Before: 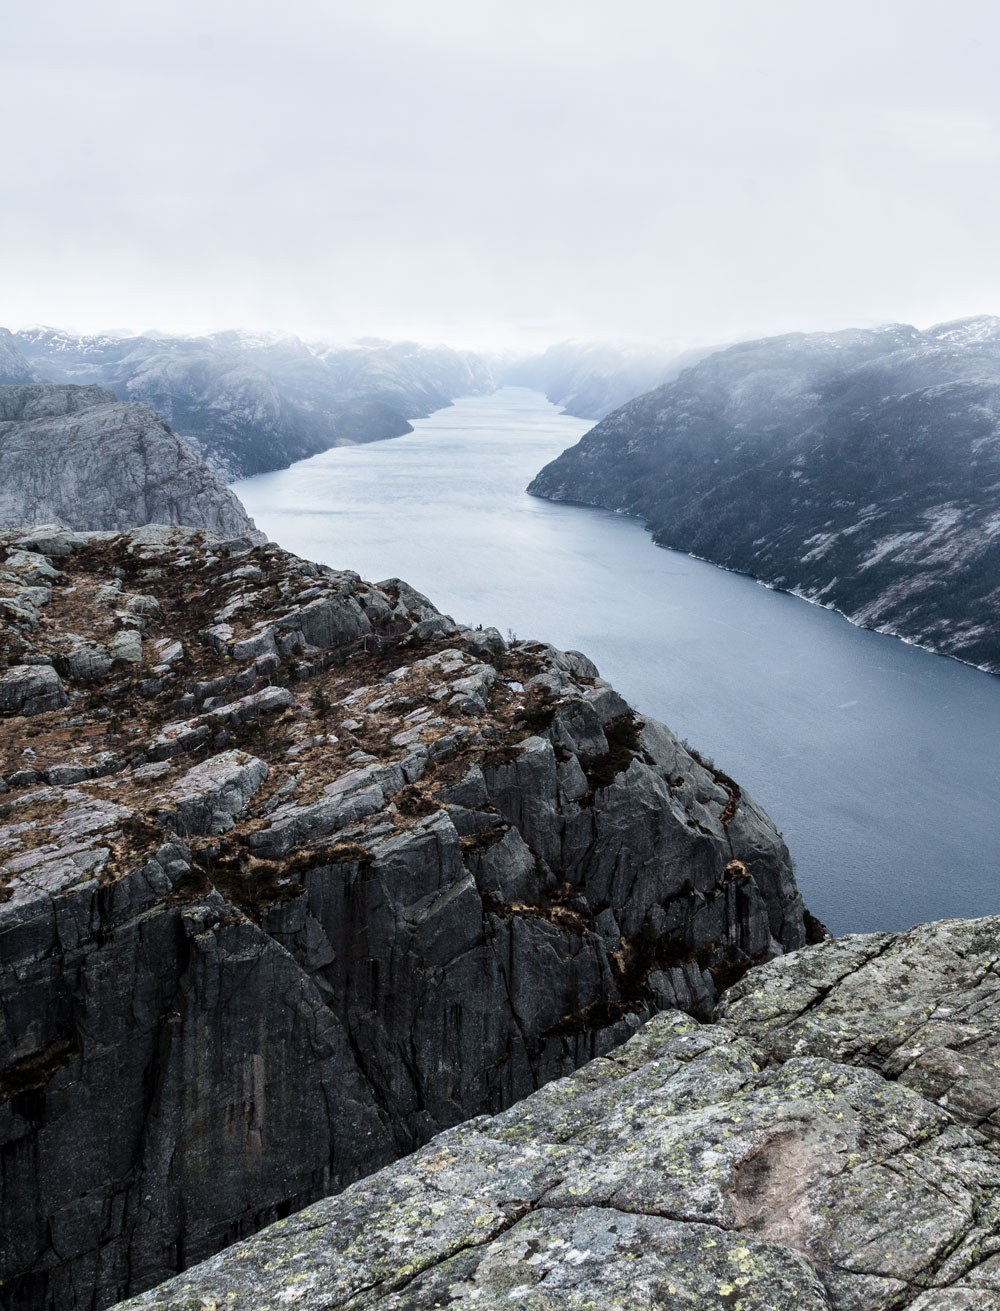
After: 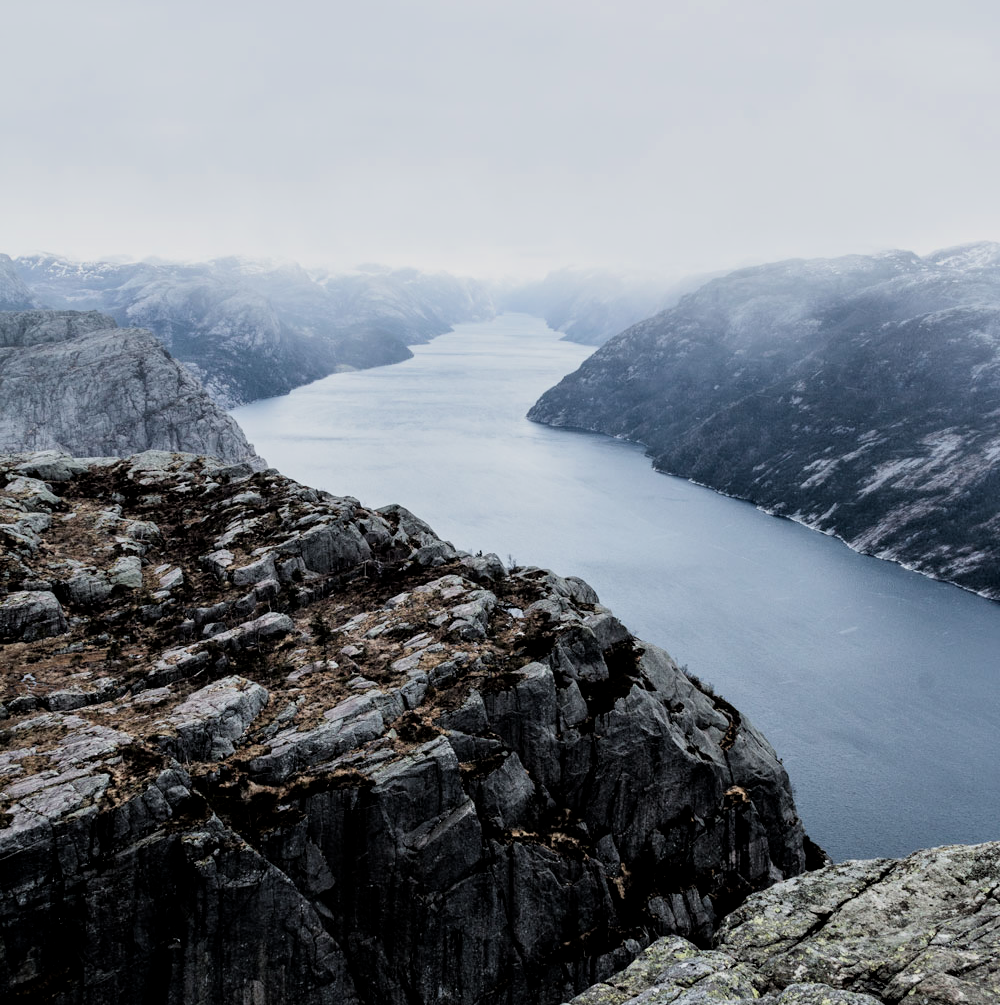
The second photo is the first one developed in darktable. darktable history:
crop: top 5.667%, bottom 17.637%
filmic rgb: threshold 3 EV, hardness 4.17, latitude 50%, contrast 1.1, preserve chrominance max RGB, color science v6 (2022), contrast in shadows safe, contrast in highlights safe, enable highlight reconstruction true
local contrast: highlights 100%, shadows 100%, detail 120%, midtone range 0.2
